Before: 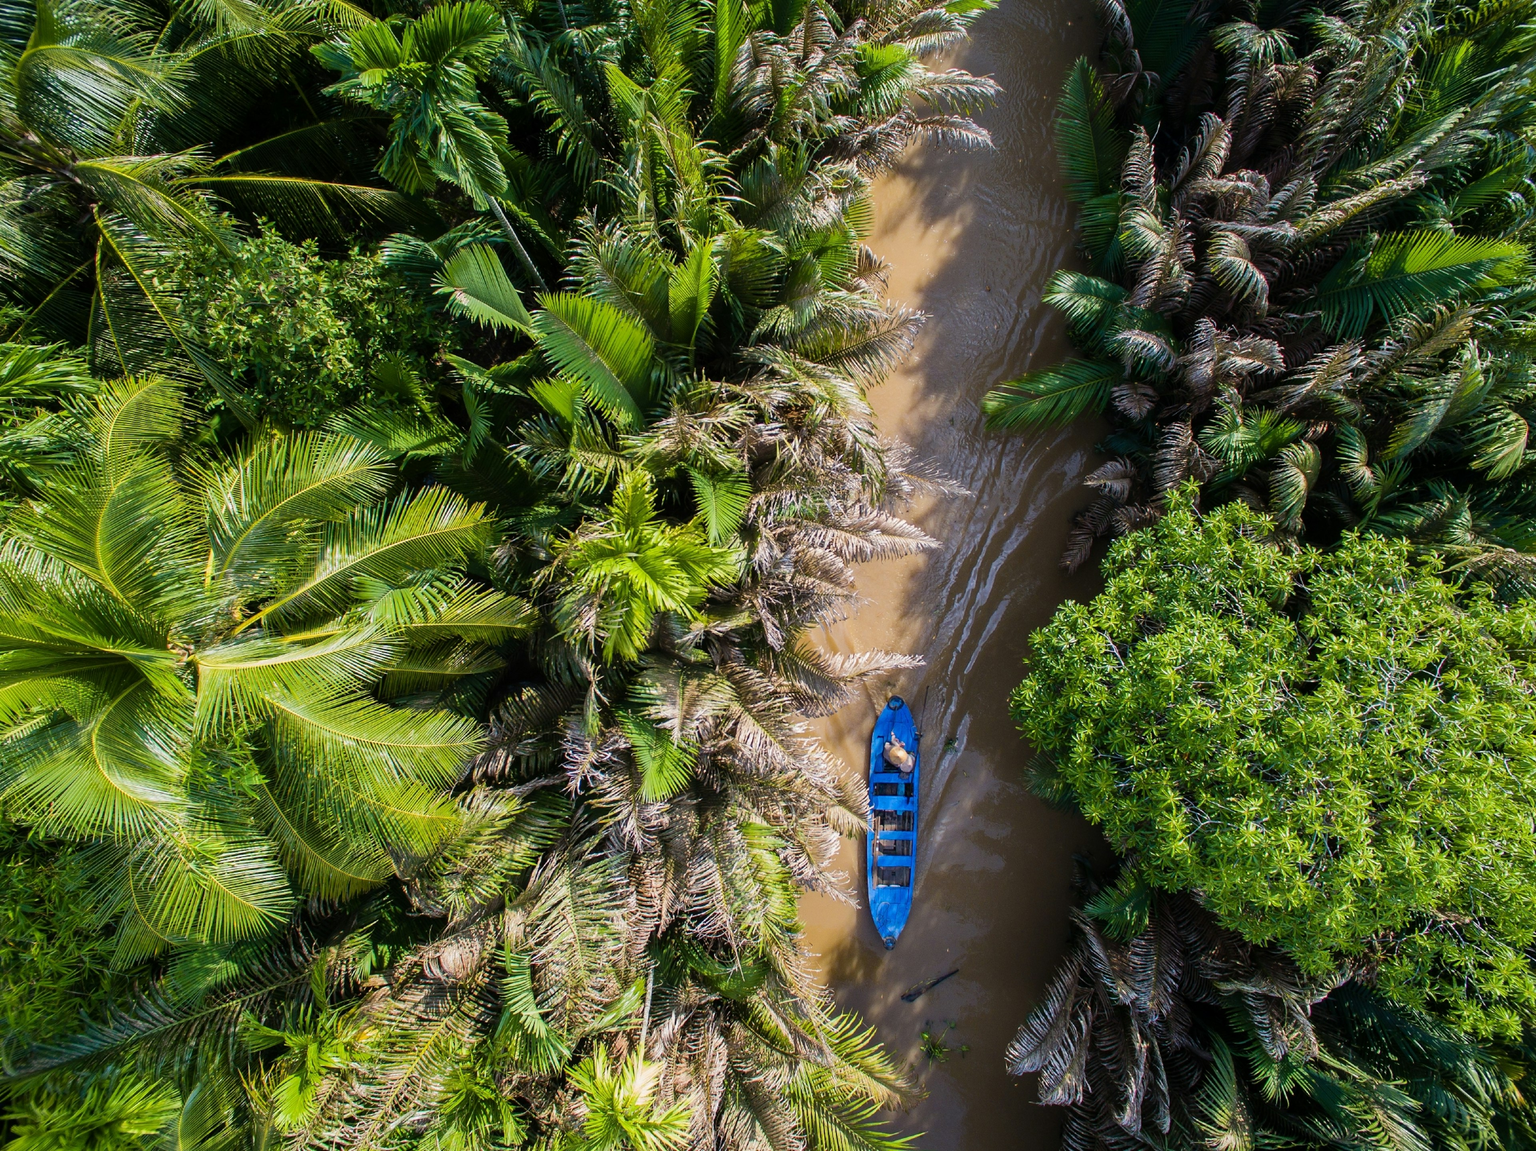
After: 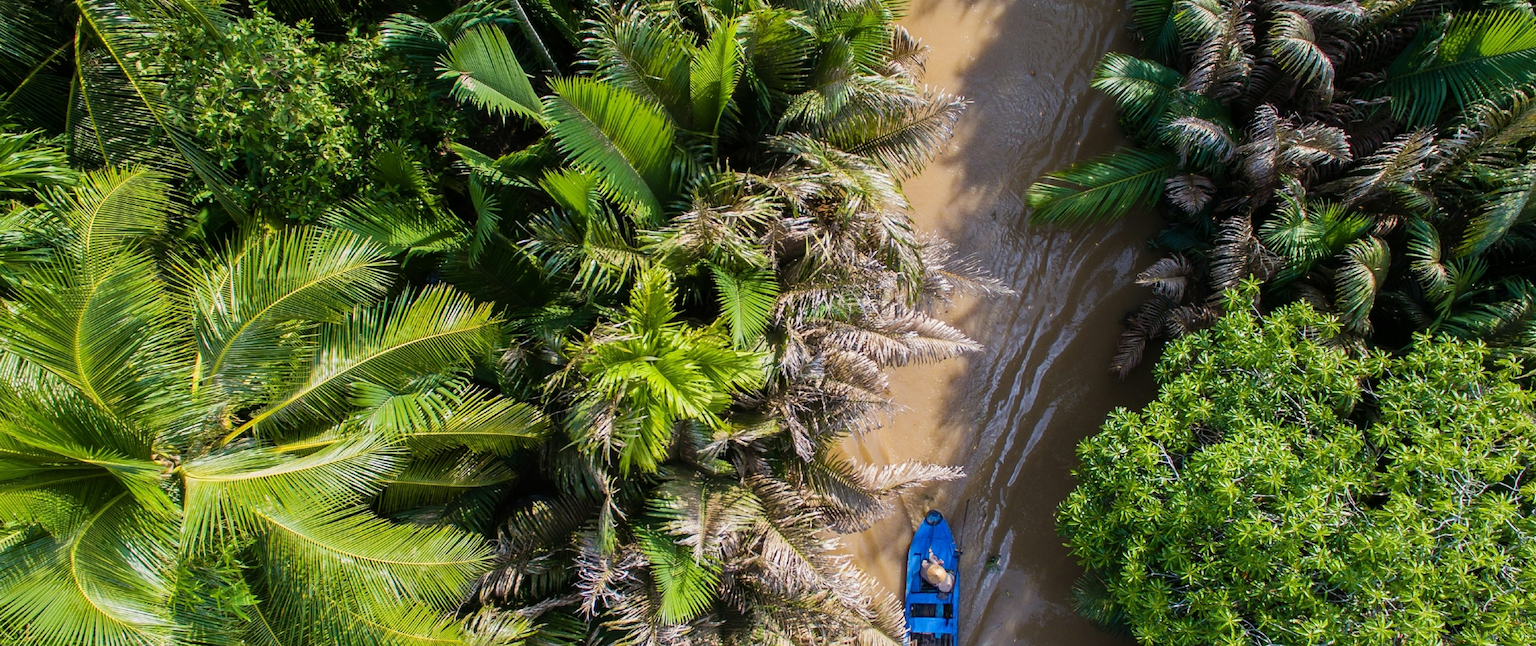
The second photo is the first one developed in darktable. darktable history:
crop: left 1.744%, top 19.225%, right 5.069%, bottom 28.357%
exposure: compensate highlight preservation false
